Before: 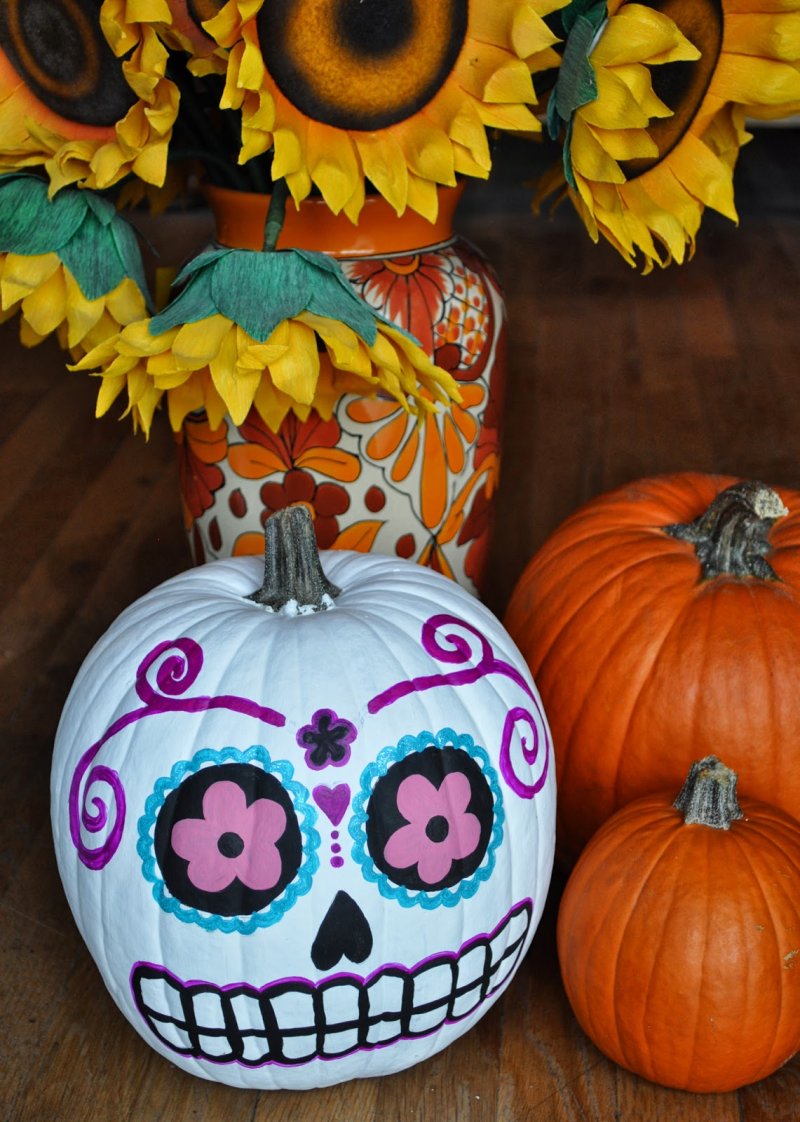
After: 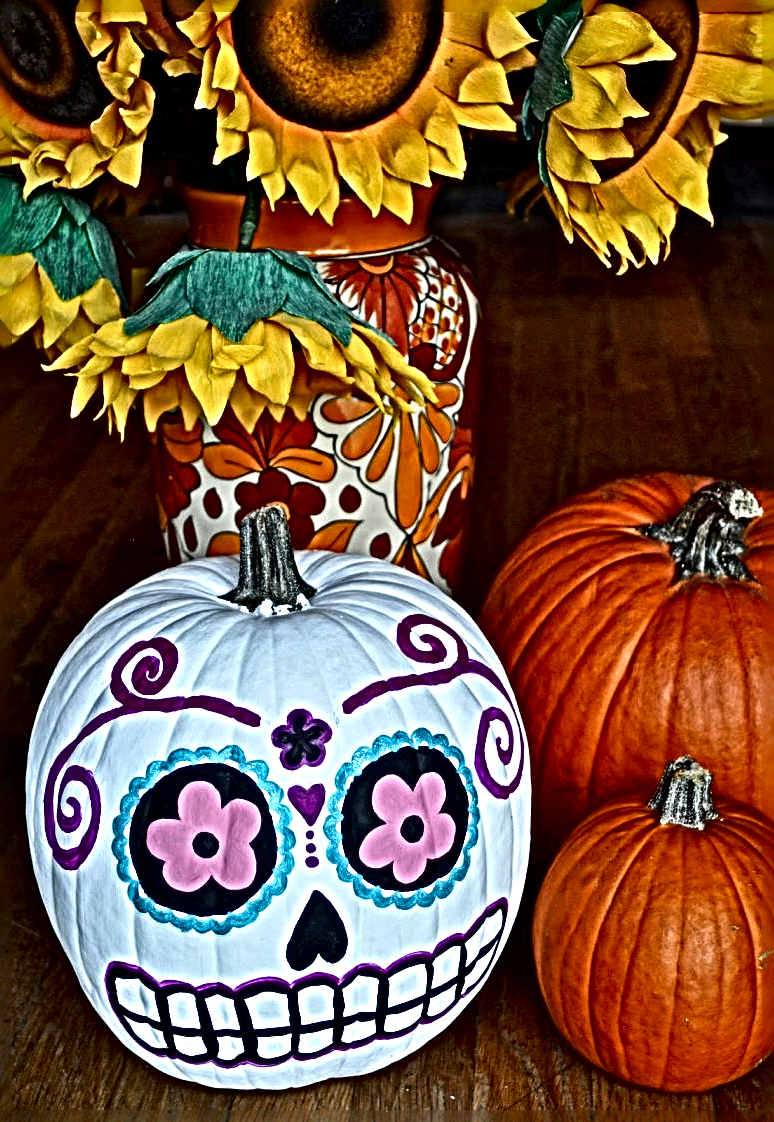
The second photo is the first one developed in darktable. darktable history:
color correction: highlights a* 0.035, highlights b* -0.293
sharpen: radius 6.254, amount 1.809, threshold 0.106
crop and rotate: left 3.208%
exposure: black level correction 0.007, exposure 0.156 EV, compensate highlight preservation false
tone equalizer: on, module defaults
tone curve: curves: ch0 [(0, 0) (0.003, 0.012) (0.011, 0.015) (0.025, 0.02) (0.044, 0.032) (0.069, 0.044) (0.1, 0.063) (0.136, 0.085) (0.177, 0.121) (0.224, 0.159) (0.277, 0.207) (0.335, 0.261) (0.399, 0.328) (0.468, 0.41) (0.543, 0.506) (0.623, 0.609) (0.709, 0.719) (0.801, 0.82) (0.898, 0.907) (1, 1)], color space Lab, independent channels, preserve colors none
